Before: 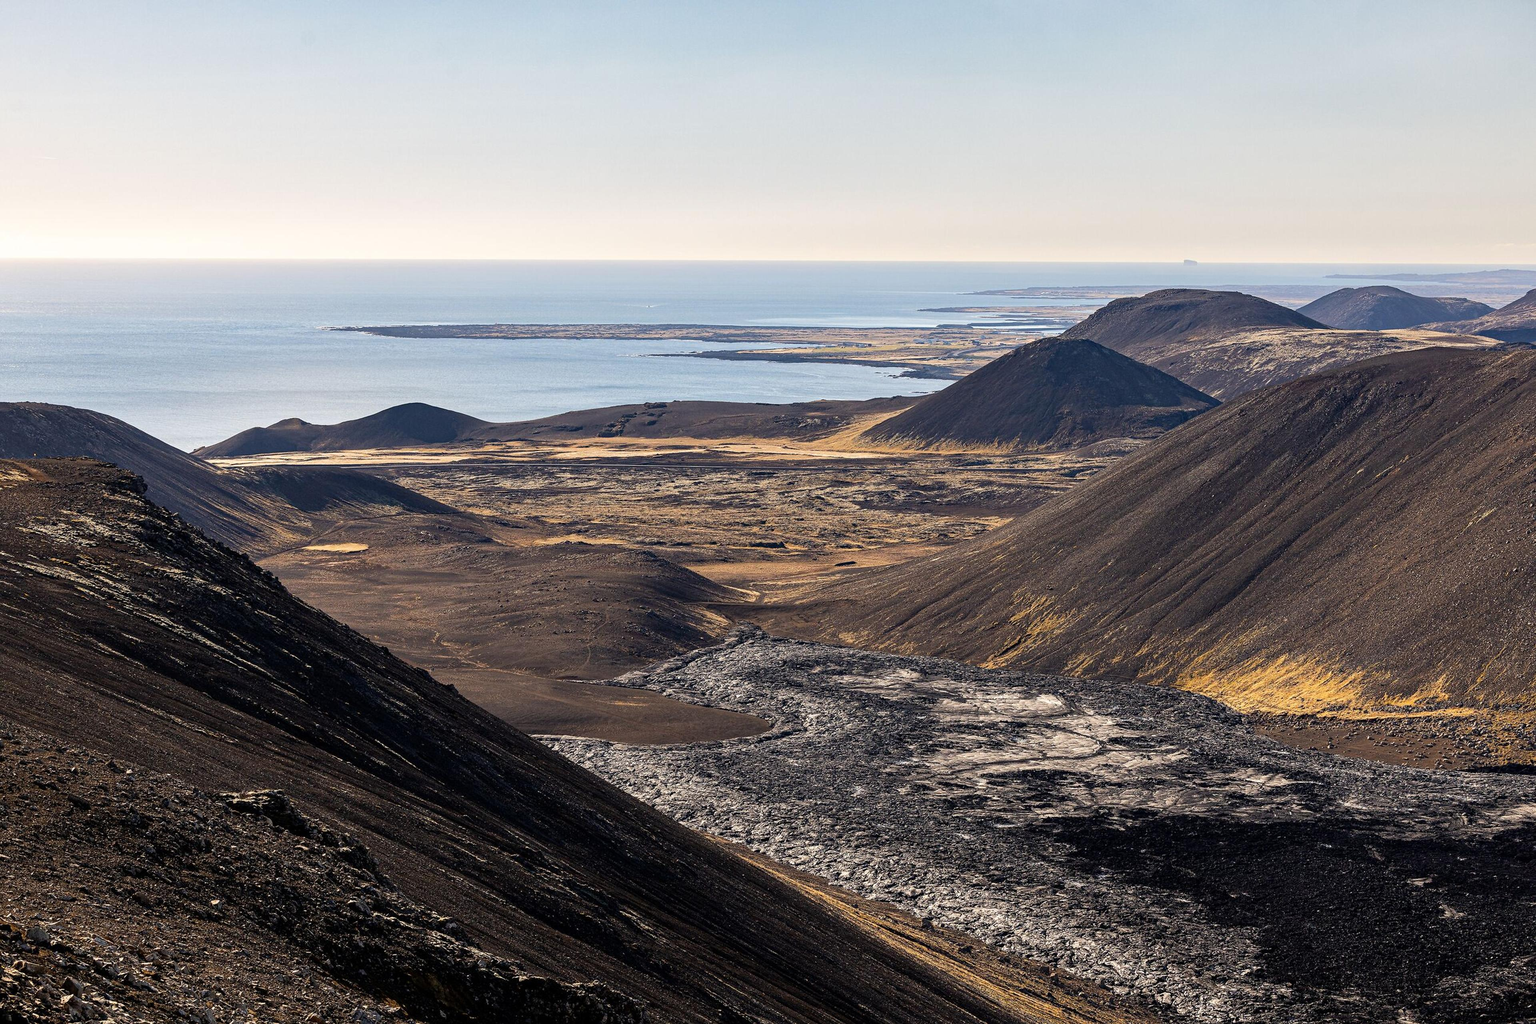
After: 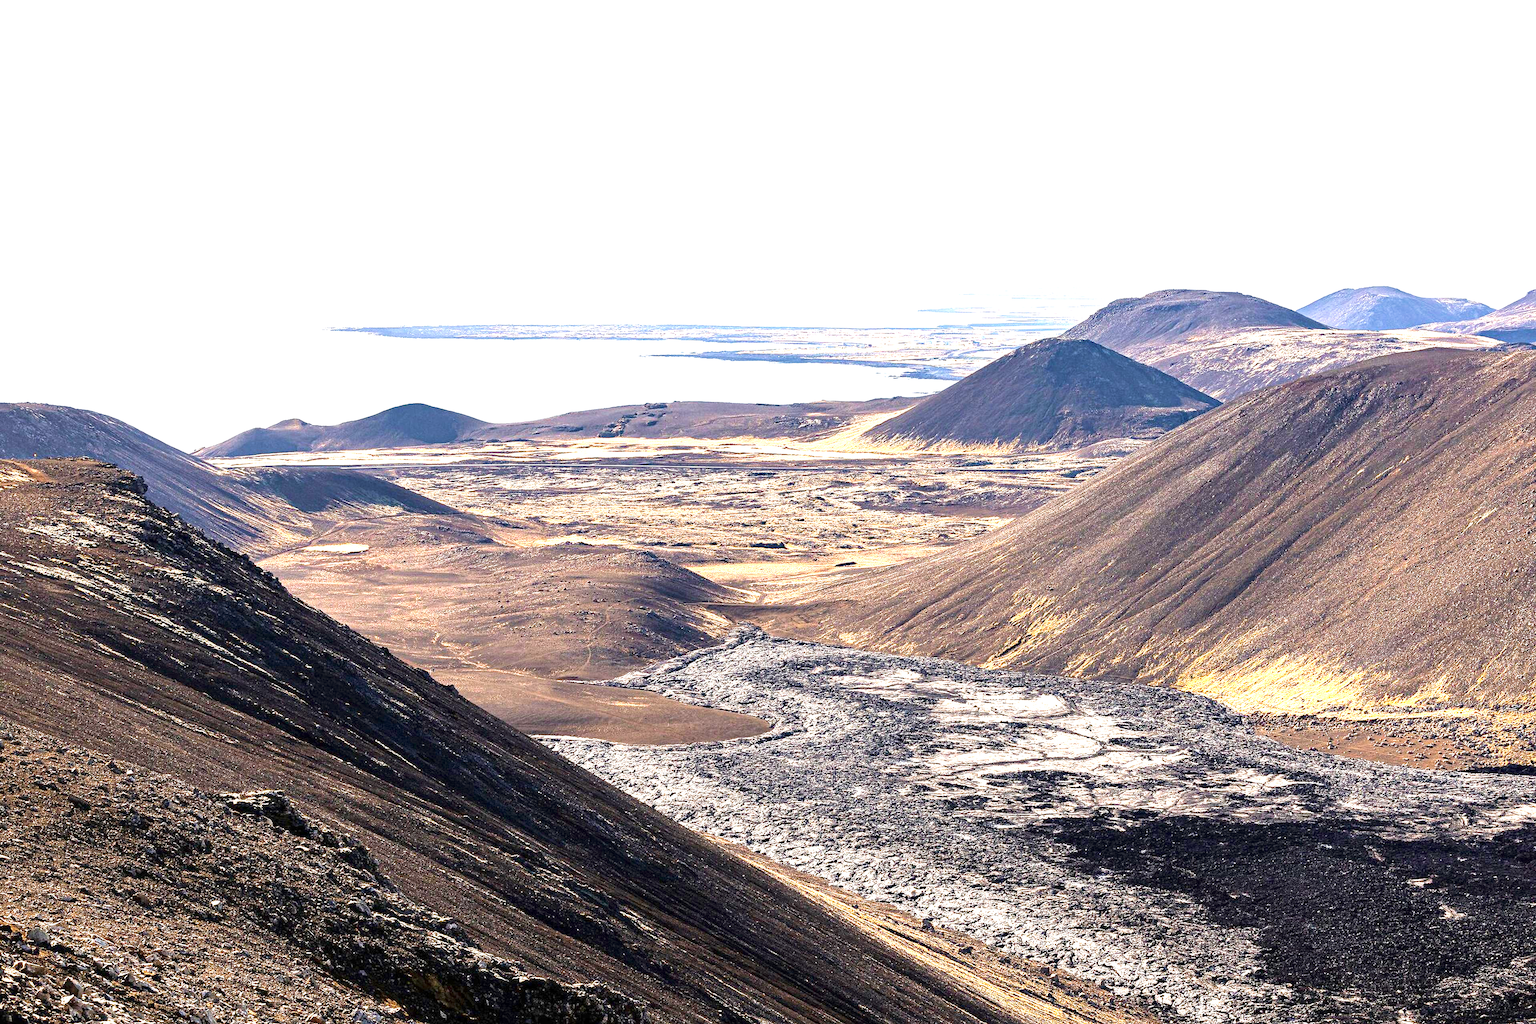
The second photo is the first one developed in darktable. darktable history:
exposure: exposure 2.05 EV, compensate highlight preservation false
velvia: on, module defaults
